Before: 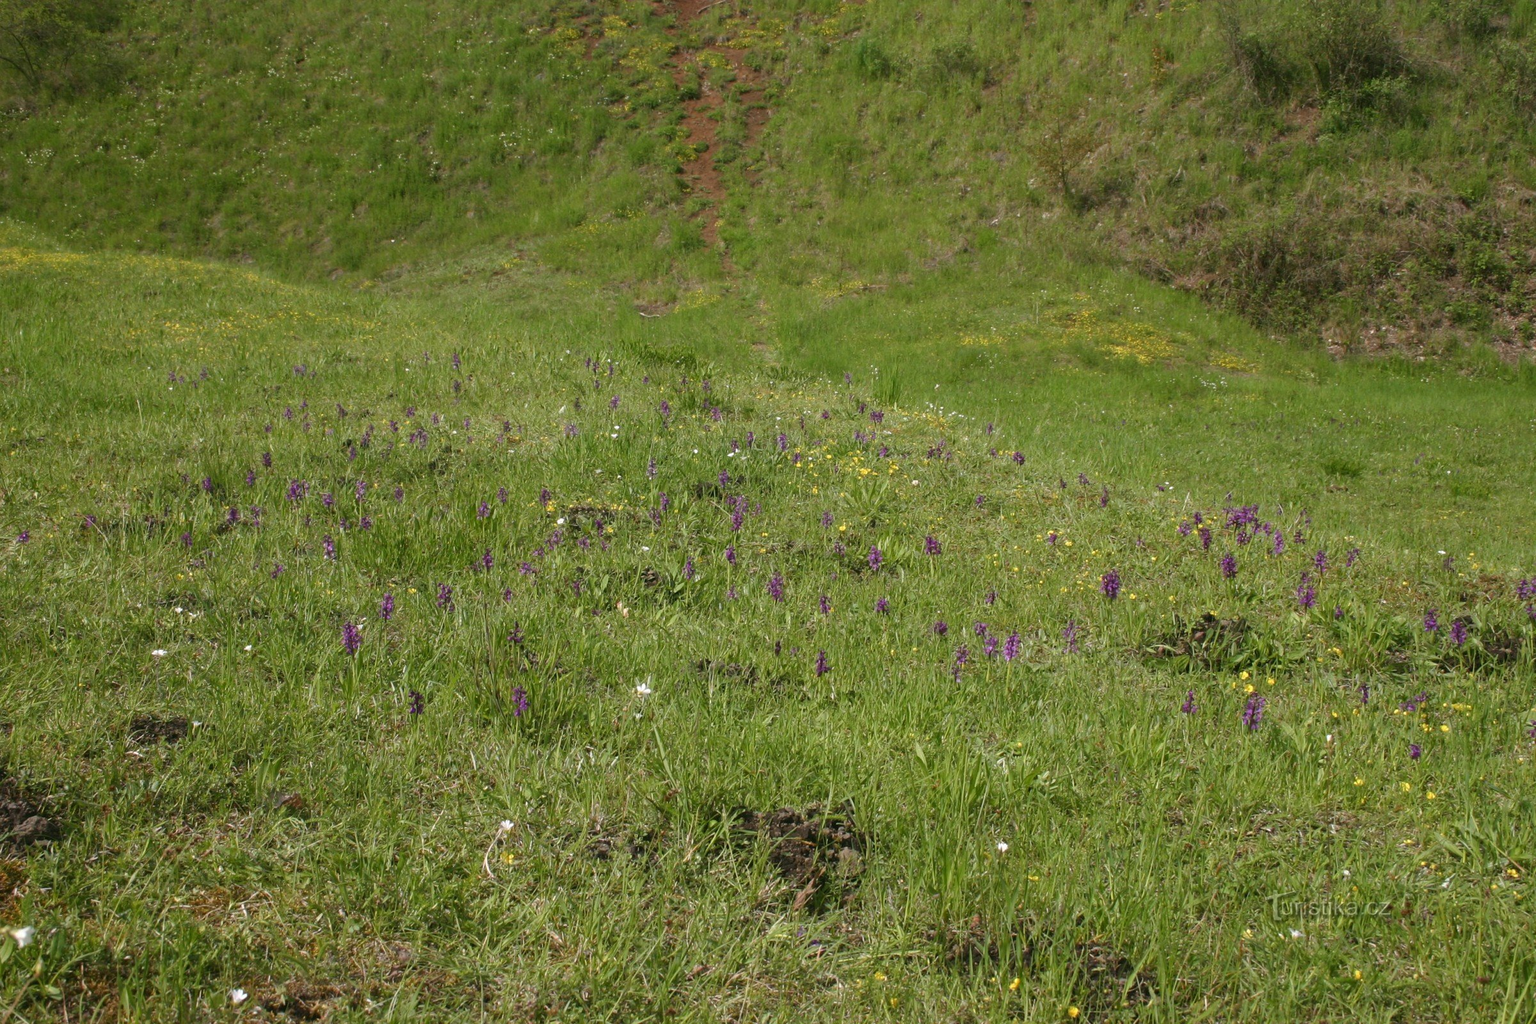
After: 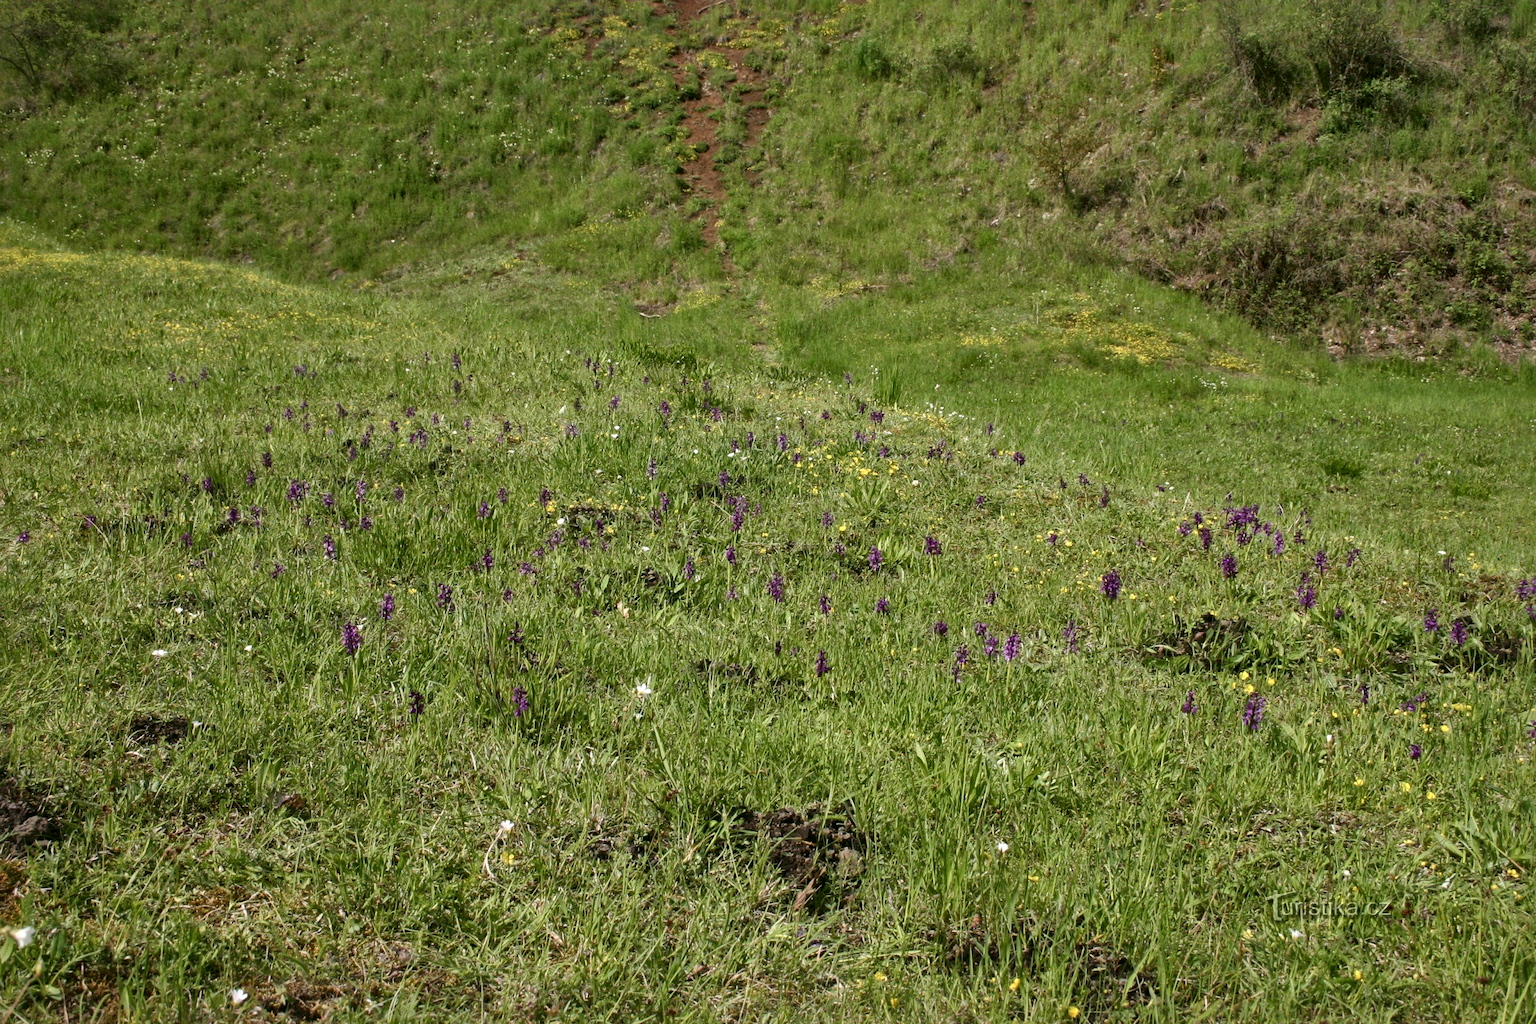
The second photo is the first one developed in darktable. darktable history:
local contrast: mode bilateral grid, contrast 21, coarseness 51, detail 178%, midtone range 0.2
